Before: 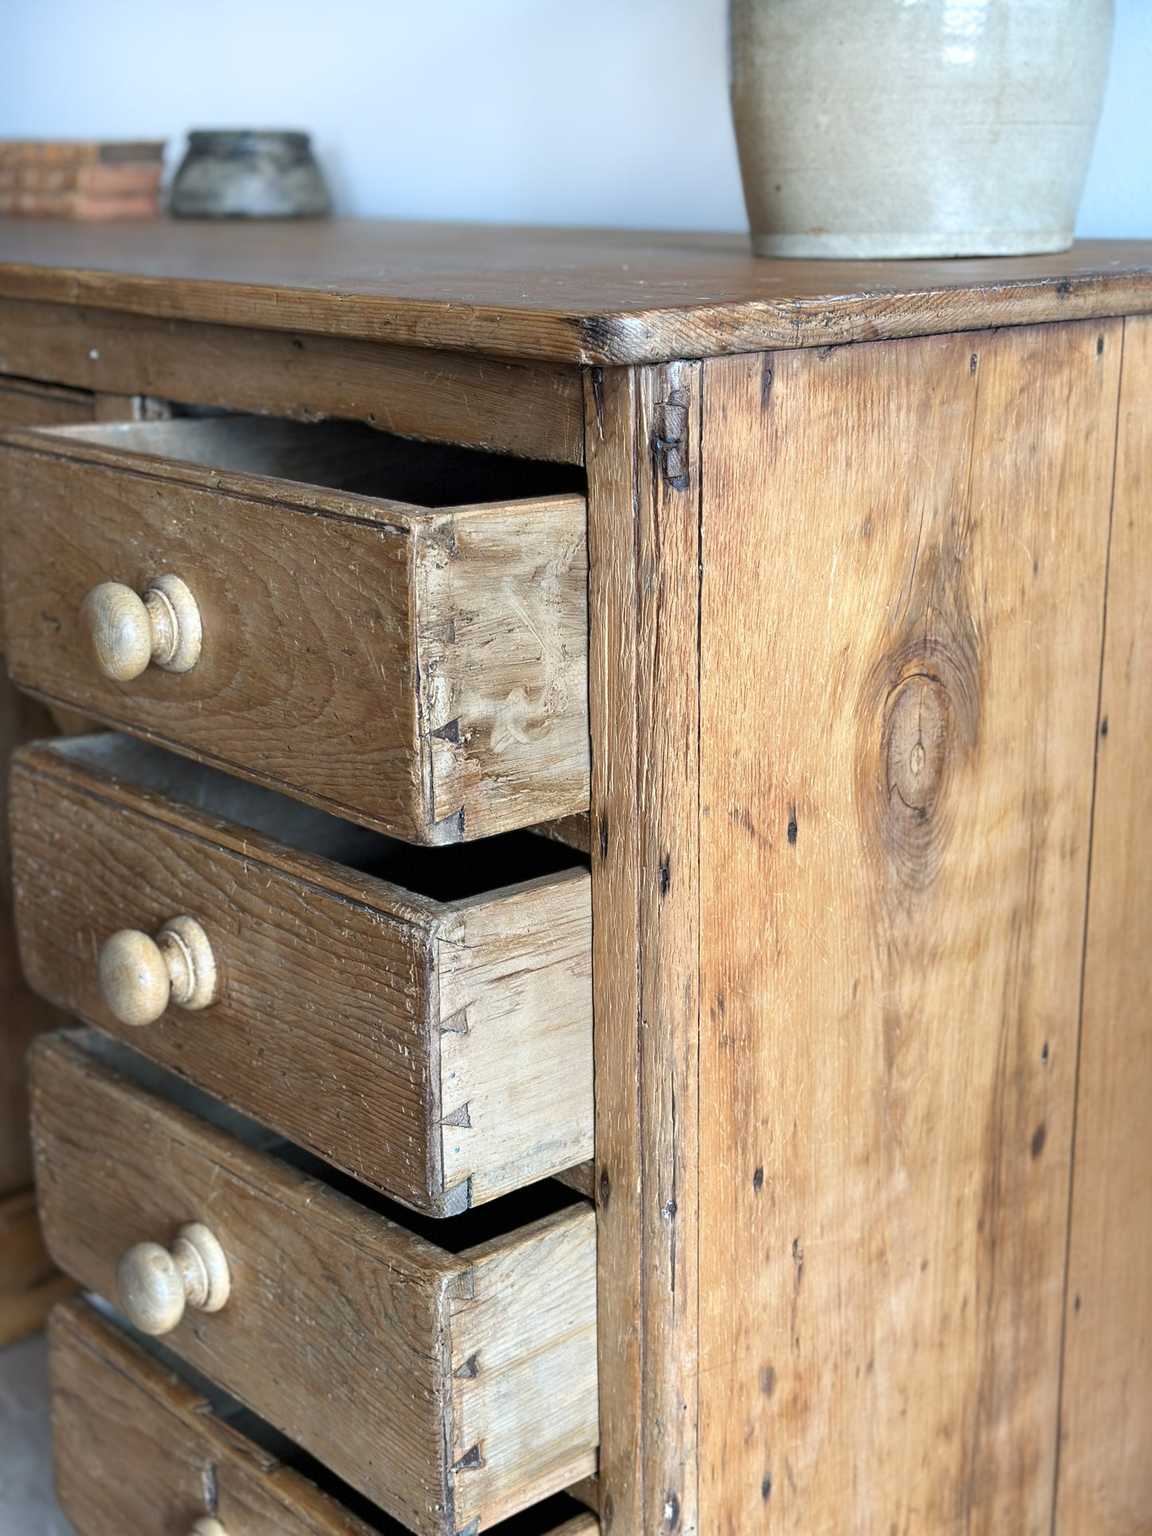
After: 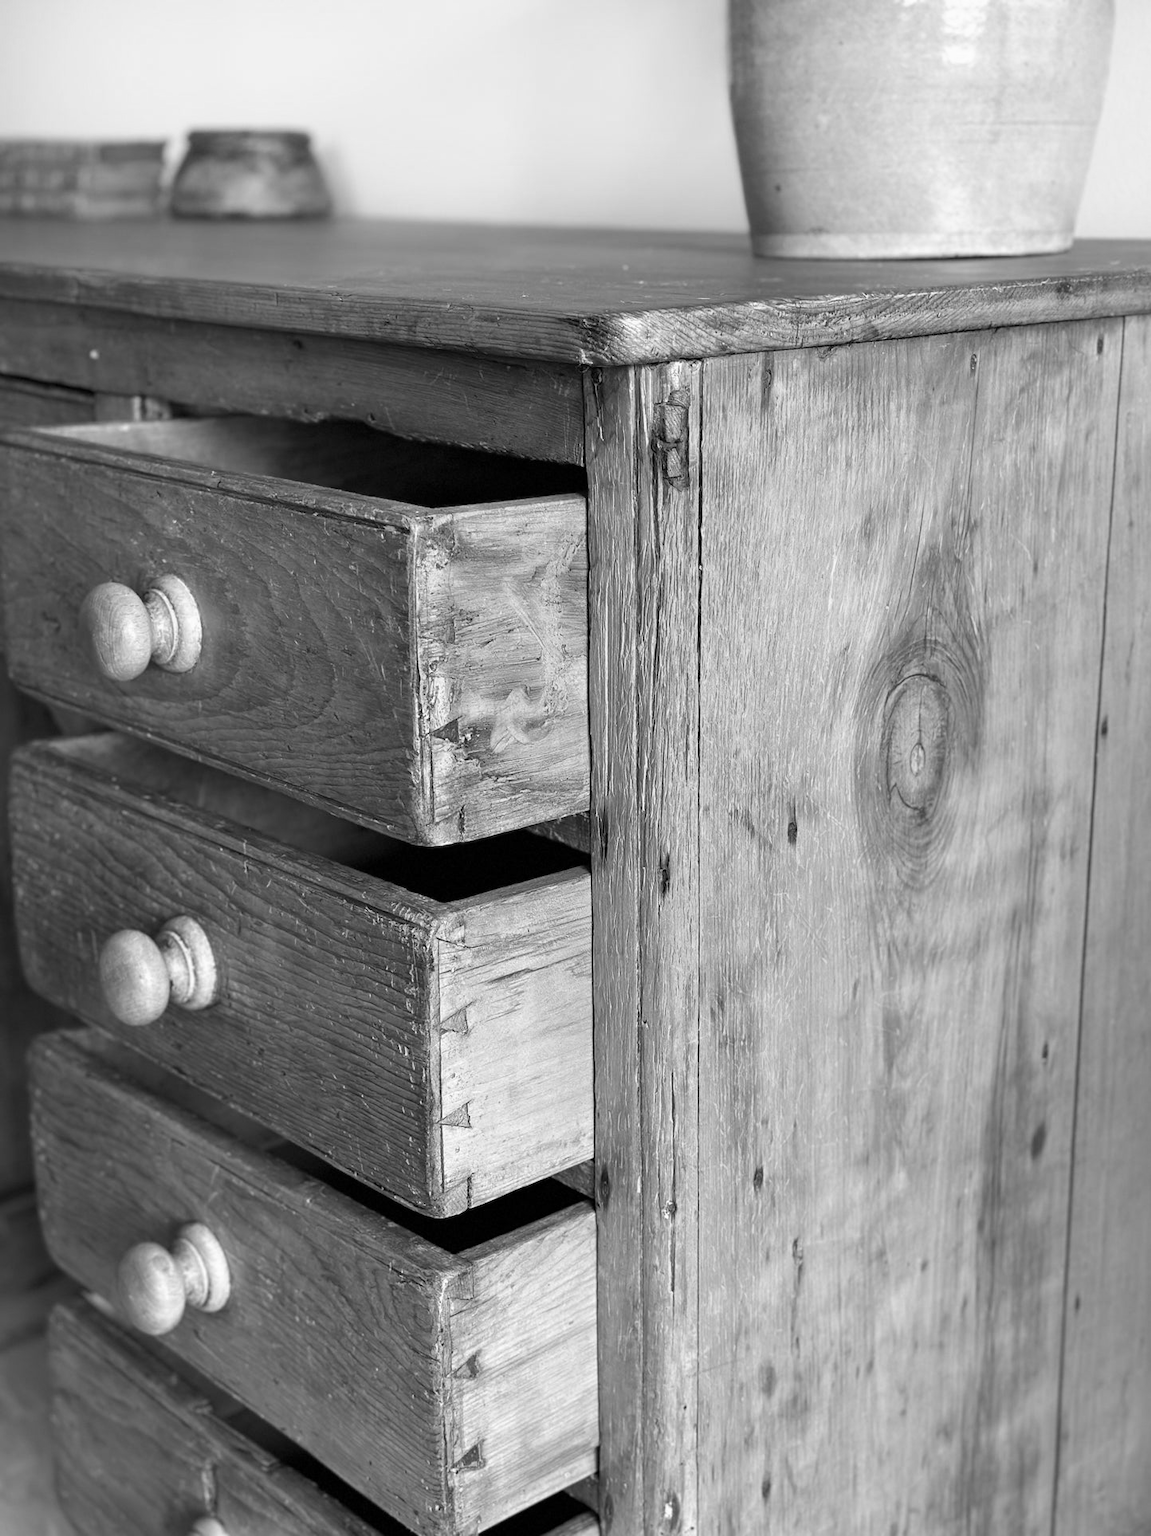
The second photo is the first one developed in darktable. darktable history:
color calibration: output gray [0.18, 0.41, 0.41, 0], illuminant as shot in camera, x 0.358, y 0.373, temperature 4628.91 K
